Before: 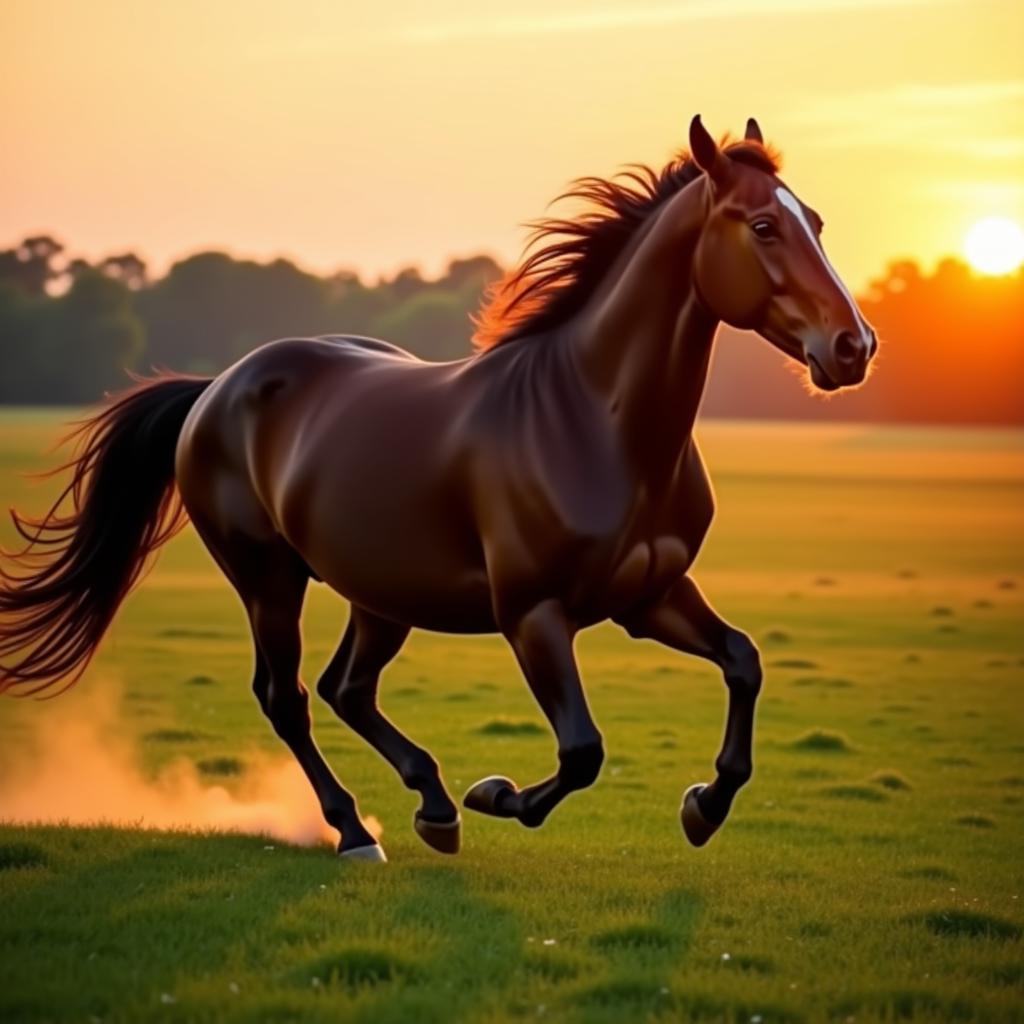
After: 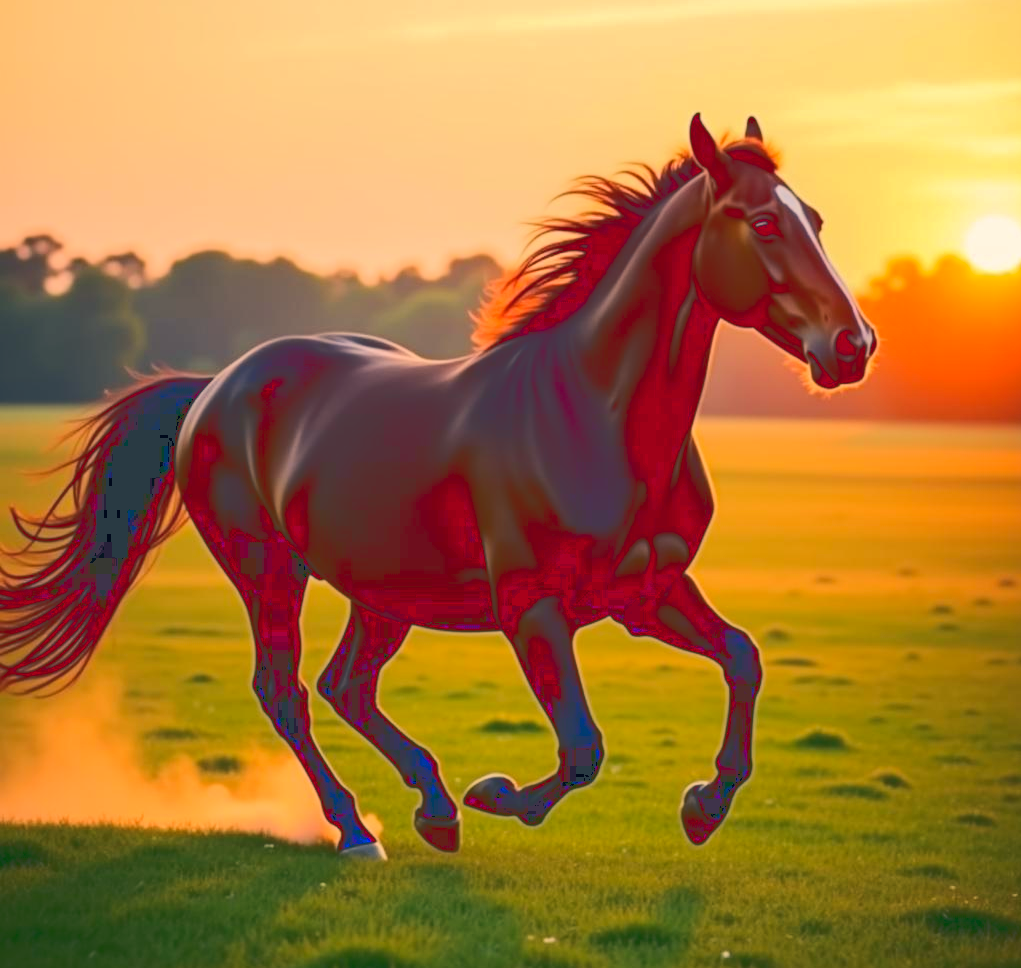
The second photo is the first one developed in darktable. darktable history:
crop: top 0.288%, right 0.262%, bottom 5.102%
color correction: highlights a* 10.33, highlights b* 14.19, shadows a* -9.71, shadows b* -14.83
tone curve: curves: ch0 [(0, 0) (0.003, 0.232) (0.011, 0.232) (0.025, 0.232) (0.044, 0.233) (0.069, 0.234) (0.1, 0.237) (0.136, 0.247) (0.177, 0.258) (0.224, 0.283) (0.277, 0.332) (0.335, 0.401) (0.399, 0.483) (0.468, 0.56) (0.543, 0.637) (0.623, 0.706) (0.709, 0.764) (0.801, 0.816) (0.898, 0.859) (1, 1)], color space Lab, linked channels, preserve colors none
